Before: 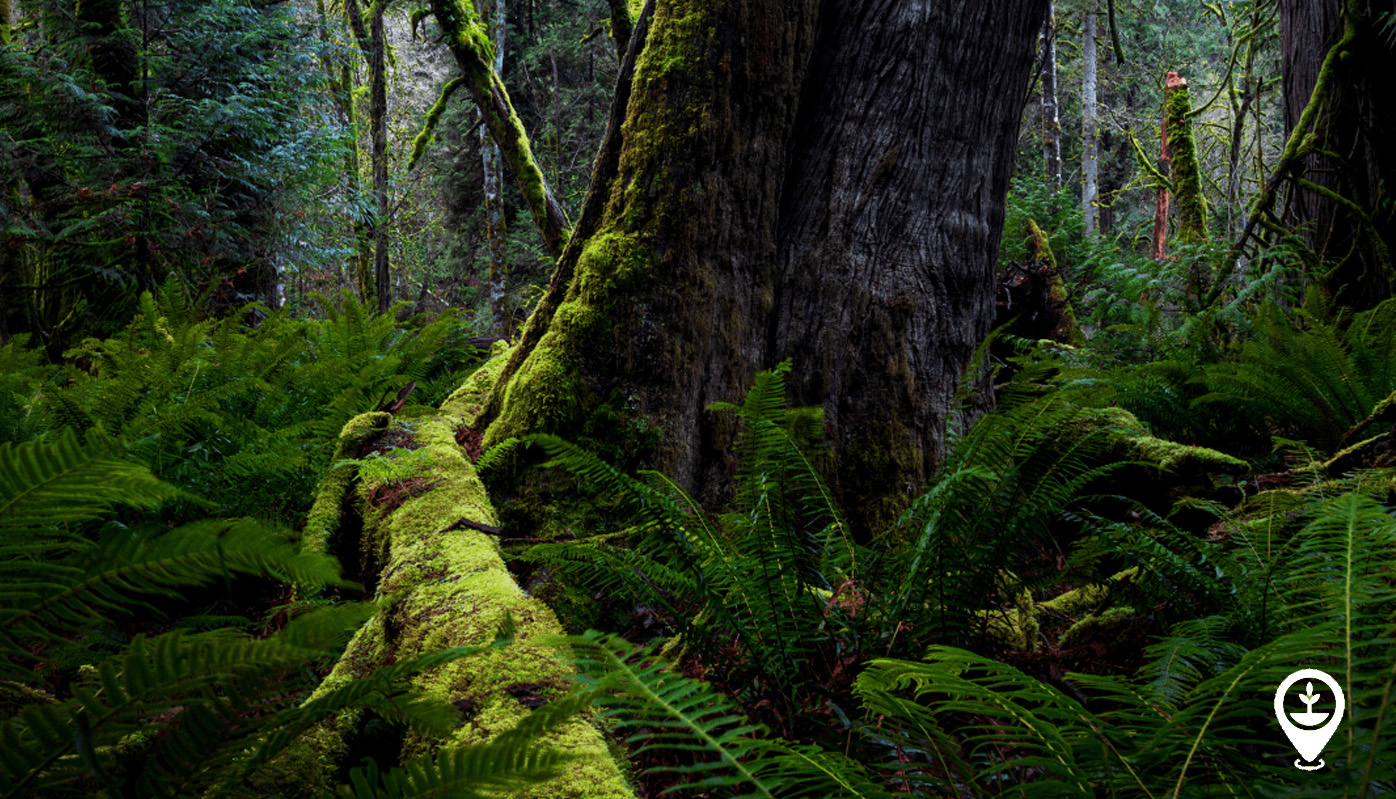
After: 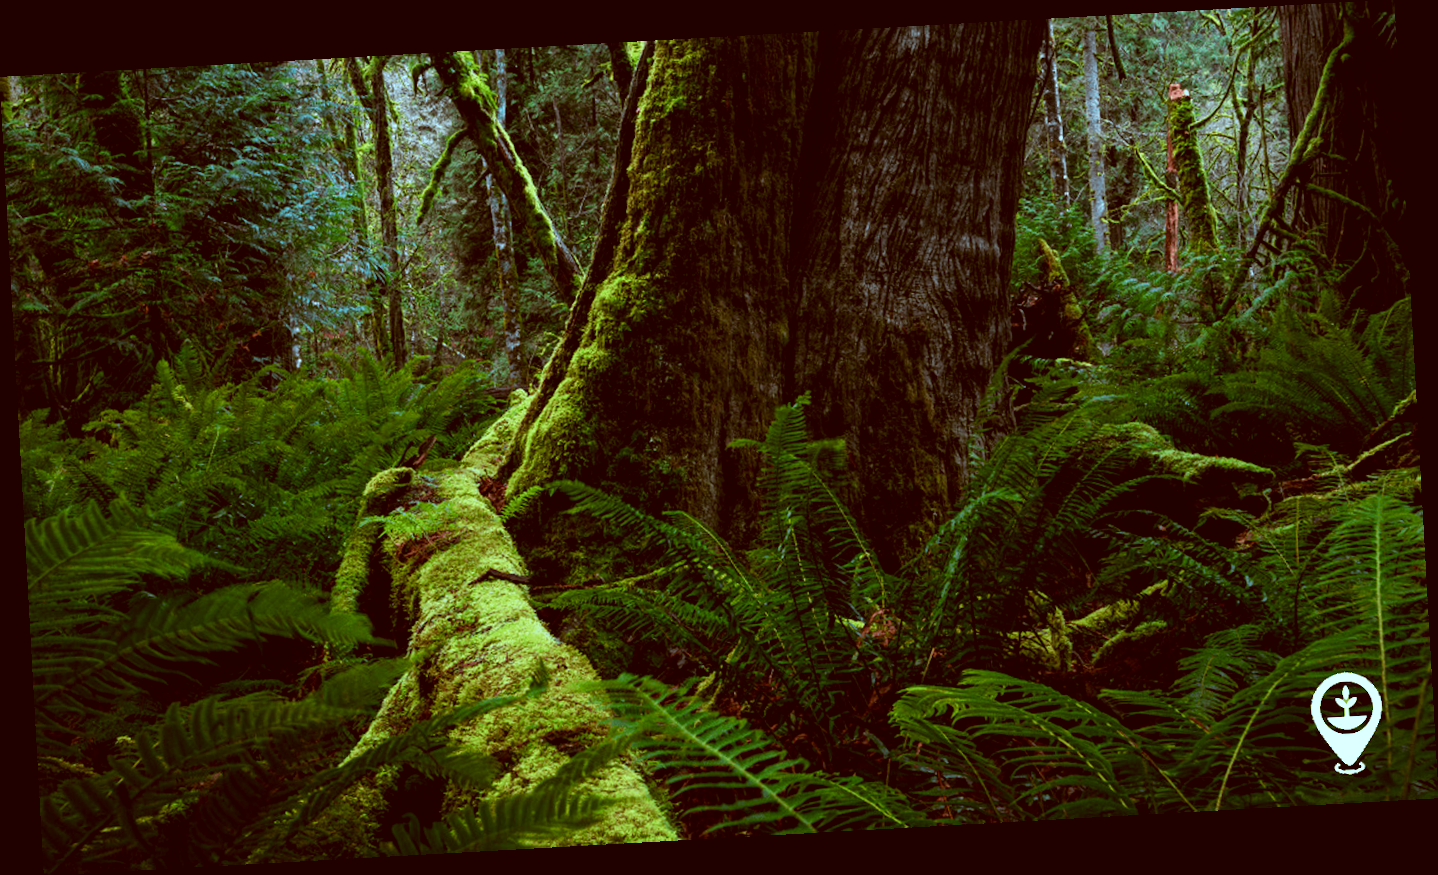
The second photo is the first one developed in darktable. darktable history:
rotate and perspective: rotation -3.18°, automatic cropping off
color correction: highlights a* -14.62, highlights b* -16.22, shadows a* 10.12, shadows b* 29.4
levels: levels [0, 0.476, 0.951]
tone equalizer: on, module defaults
shadows and highlights: shadows 12, white point adjustment 1.2, soften with gaussian
